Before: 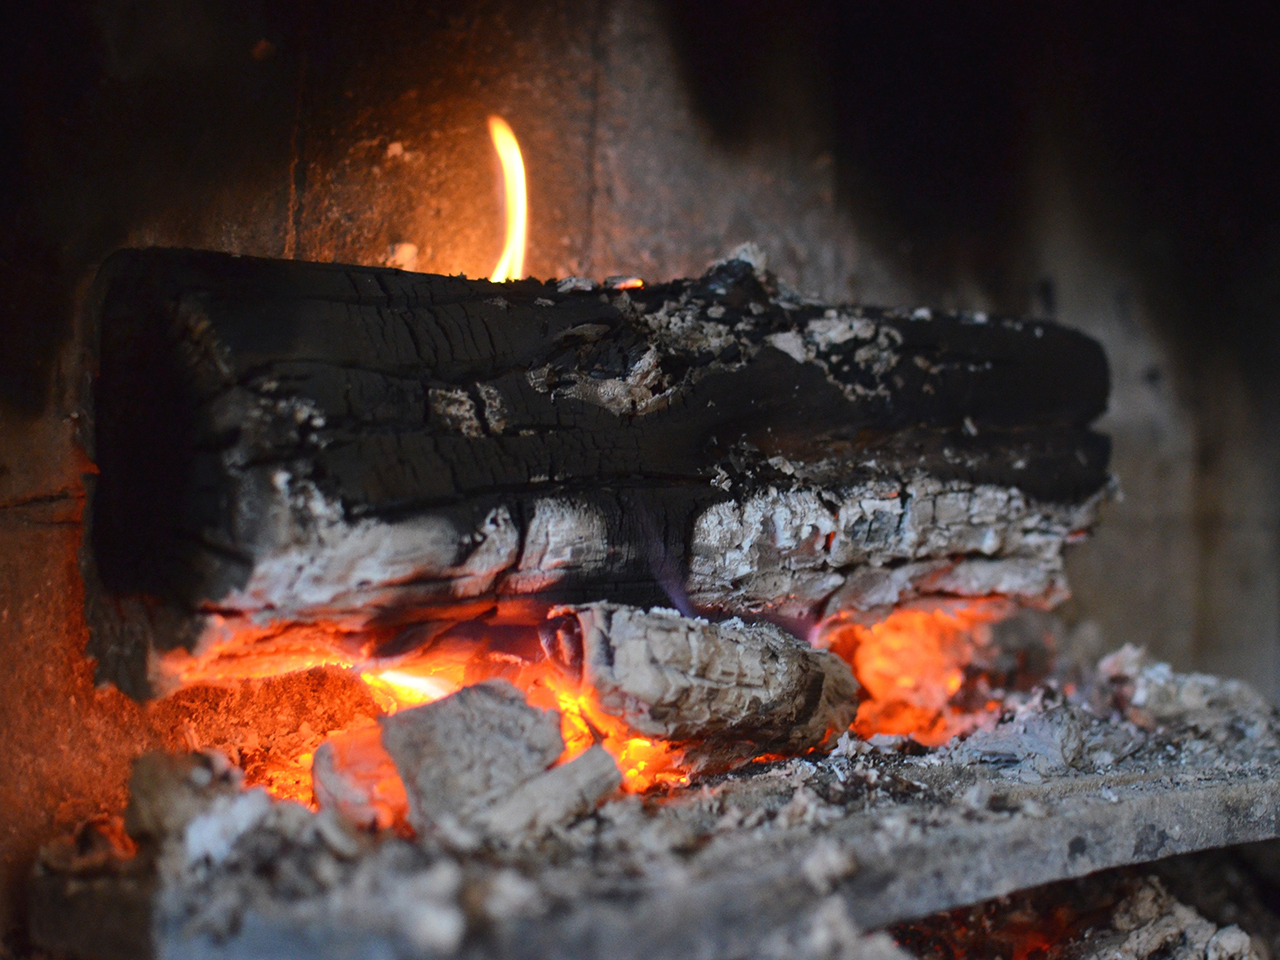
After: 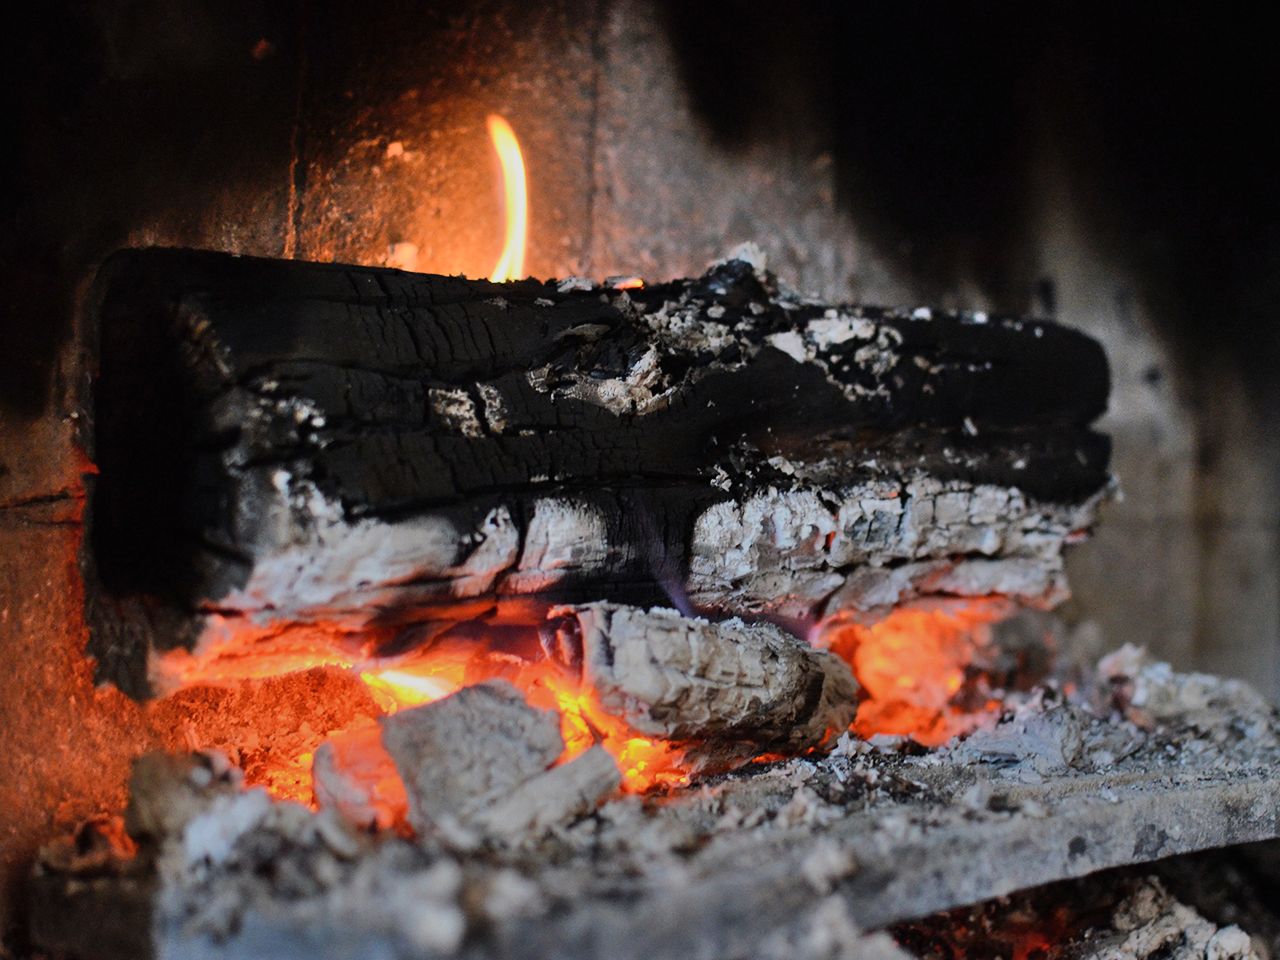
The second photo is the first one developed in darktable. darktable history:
filmic rgb: white relative exposure 3.85 EV, hardness 4.3
shadows and highlights: highlights color adjustment 0%, low approximation 0.01, soften with gaussian
